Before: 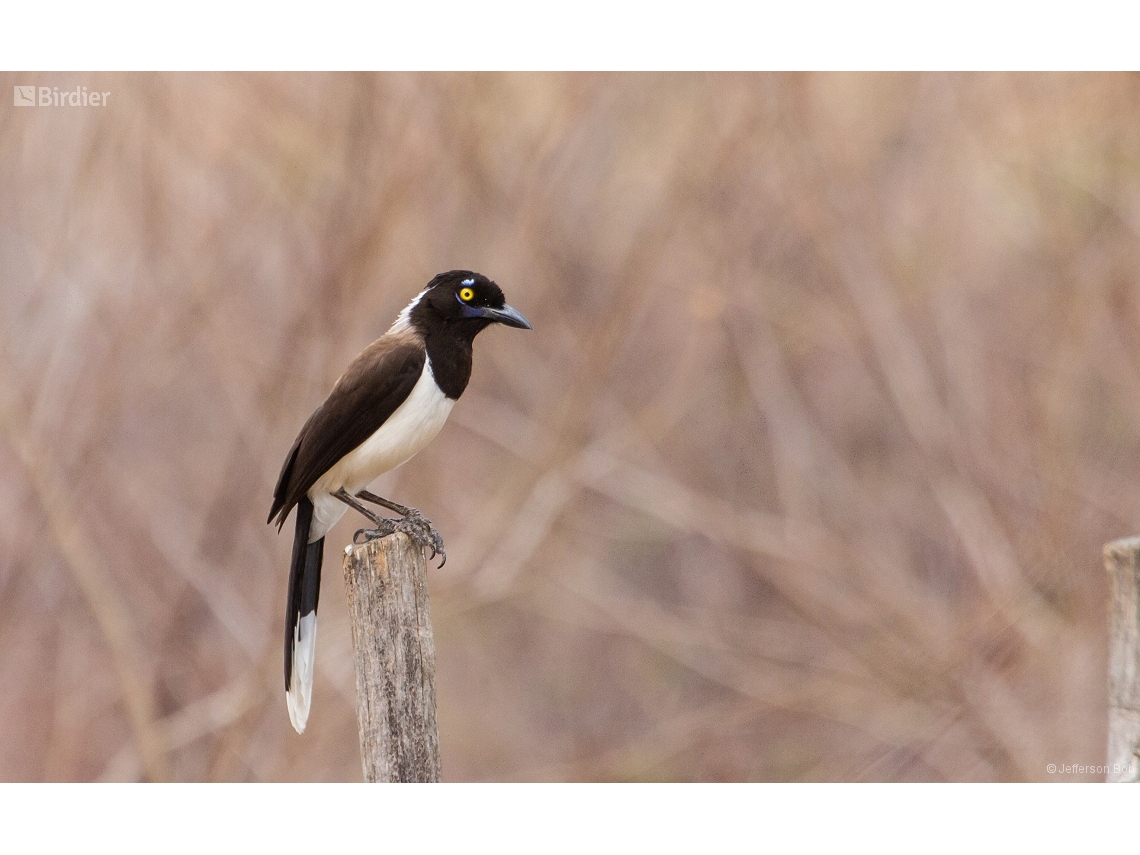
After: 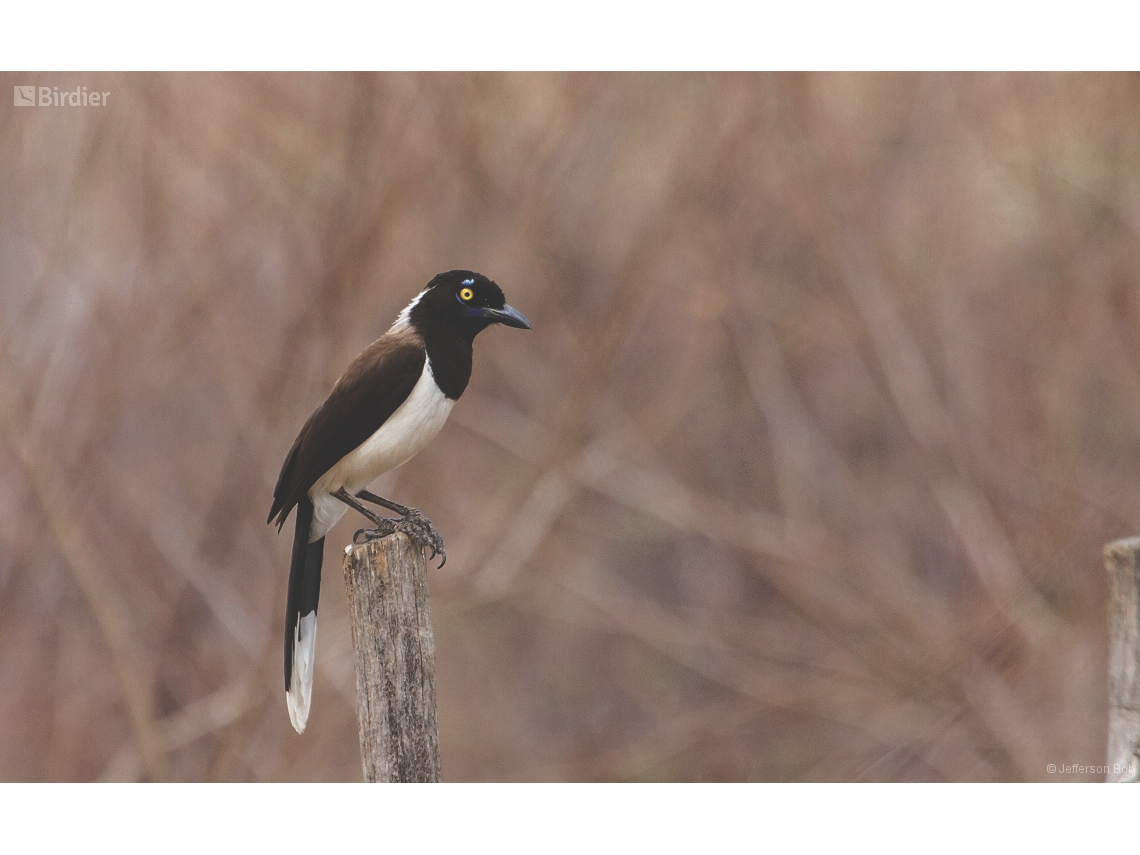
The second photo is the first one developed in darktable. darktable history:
rgb curve: curves: ch0 [(0, 0.186) (0.314, 0.284) (0.775, 0.708) (1, 1)], compensate middle gray true, preserve colors none
color zones: curves: ch0 [(0, 0.5) (0.125, 0.4) (0.25, 0.5) (0.375, 0.4) (0.5, 0.4) (0.625, 0.35) (0.75, 0.35) (0.875, 0.5)]; ch1 [(0, 0.35) (0.125, 0.45) (0.25, 0.35) (0.375, 0.35) (0.5, 0.35) (0.625, 0.35) (0.75, 0.45) (0.875, 0.35)]; ch2 [(0, 0.6) (0.125, 0.5) (0.25, 0.5) (0.375, 0.6) (0.5, 0.6) (0.625, 0.5) (0.75, 0.5) (0.875, 0.5)]
